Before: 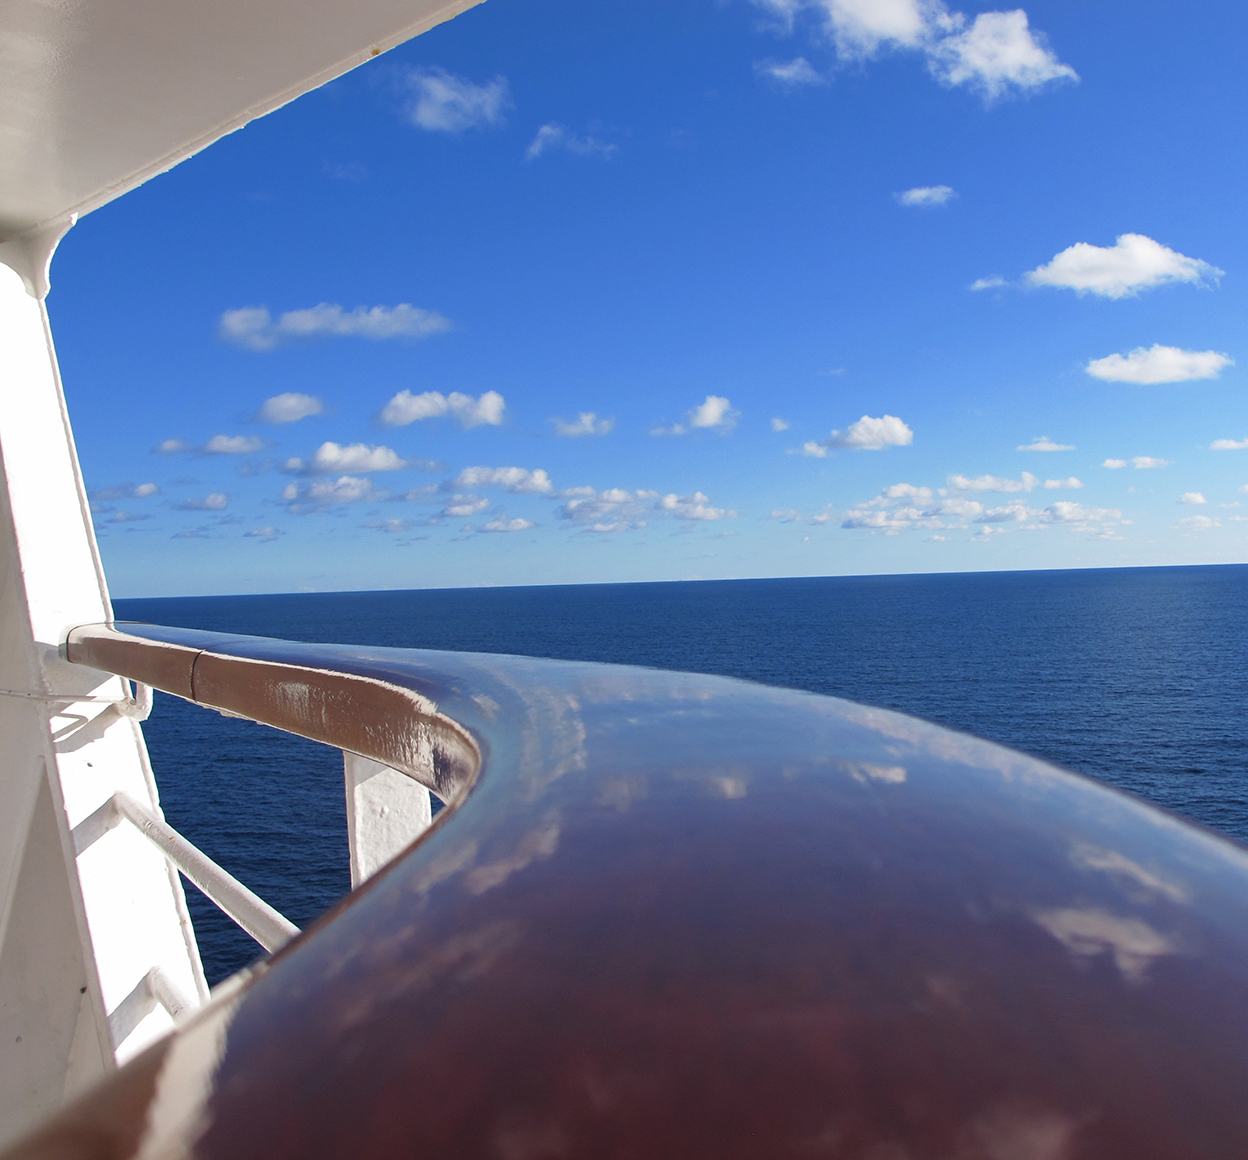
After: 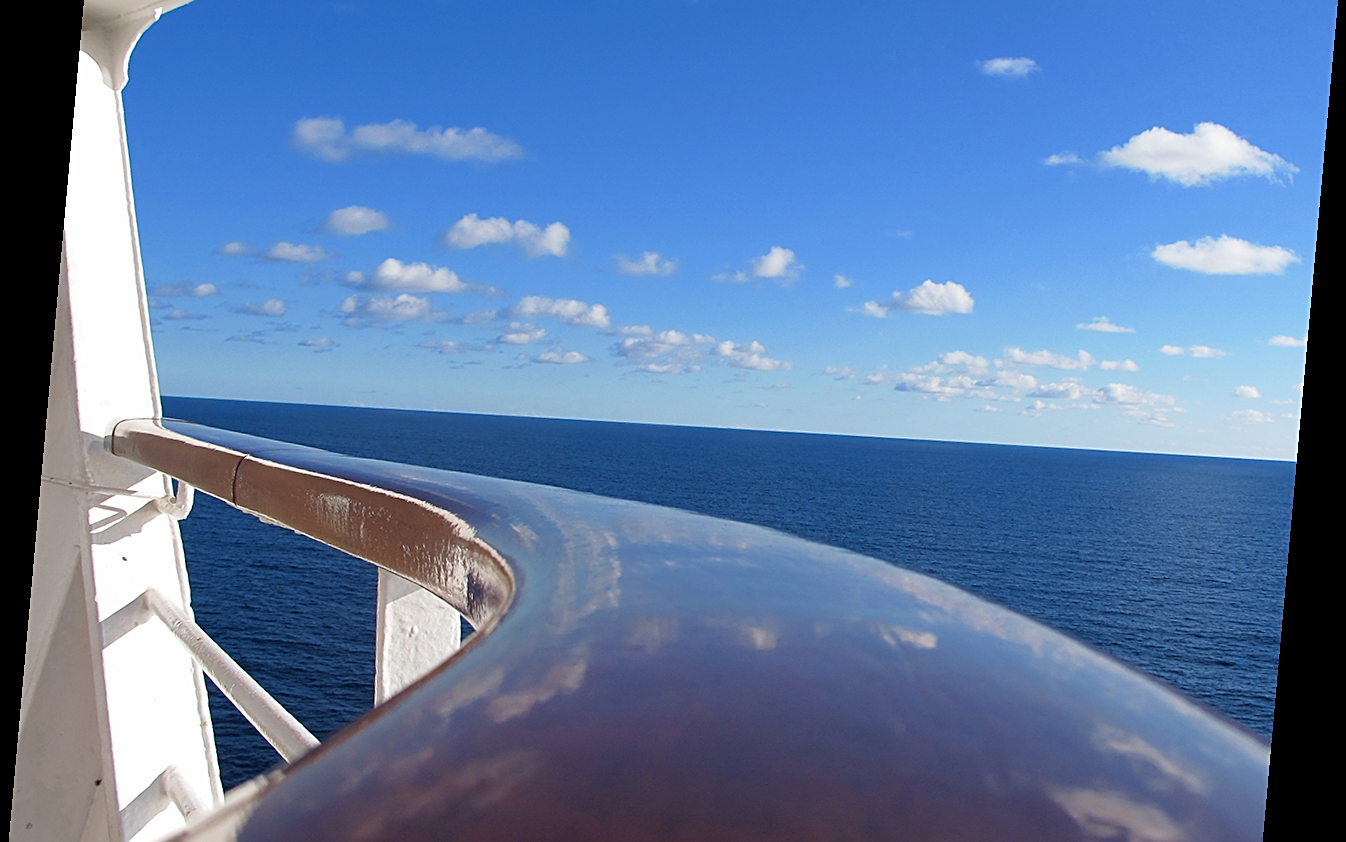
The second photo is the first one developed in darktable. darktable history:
sharpen: on, module defaults
crop: top 16.727%, bottom 16.727%
rotate and perspective: rotation 5.12°, automatic cropping off
